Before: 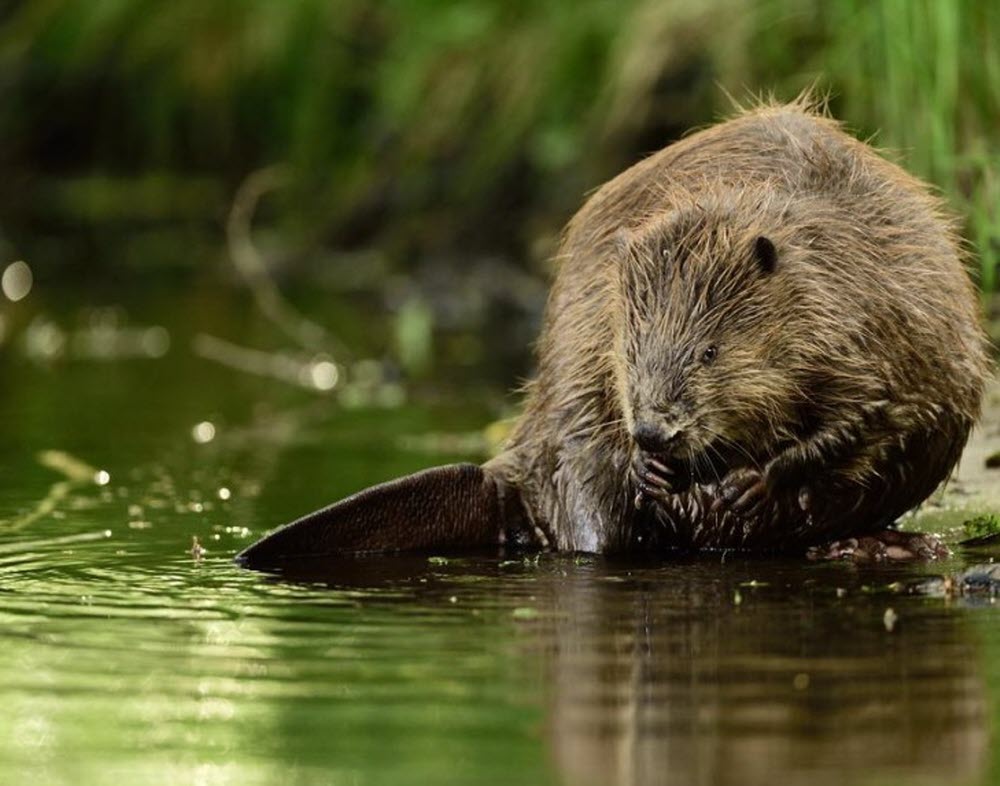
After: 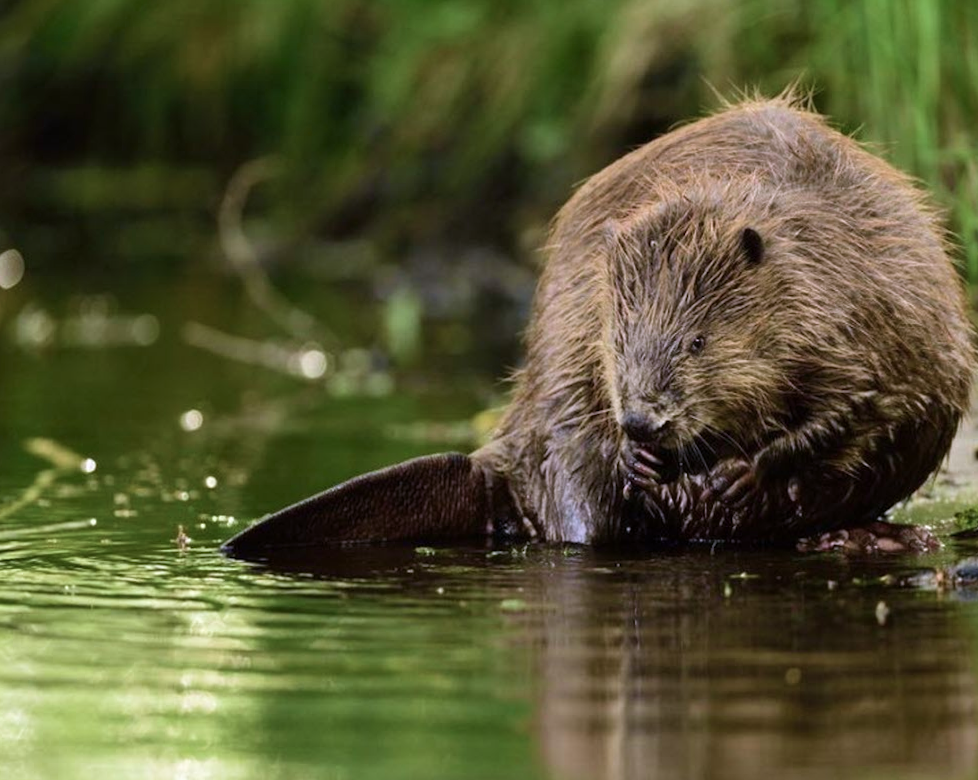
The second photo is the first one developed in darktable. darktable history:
color calibration: illuminant as shot in camera, x 0.363, y 0.385, temperature 4528.04 K
velvia: on, module defaults
rotate and perspective: rotation 0.226°, lens shift (vertical) -0.042, crop left 0.023, crop right 0.982, crop top 0.006, crop bottom 0.994
